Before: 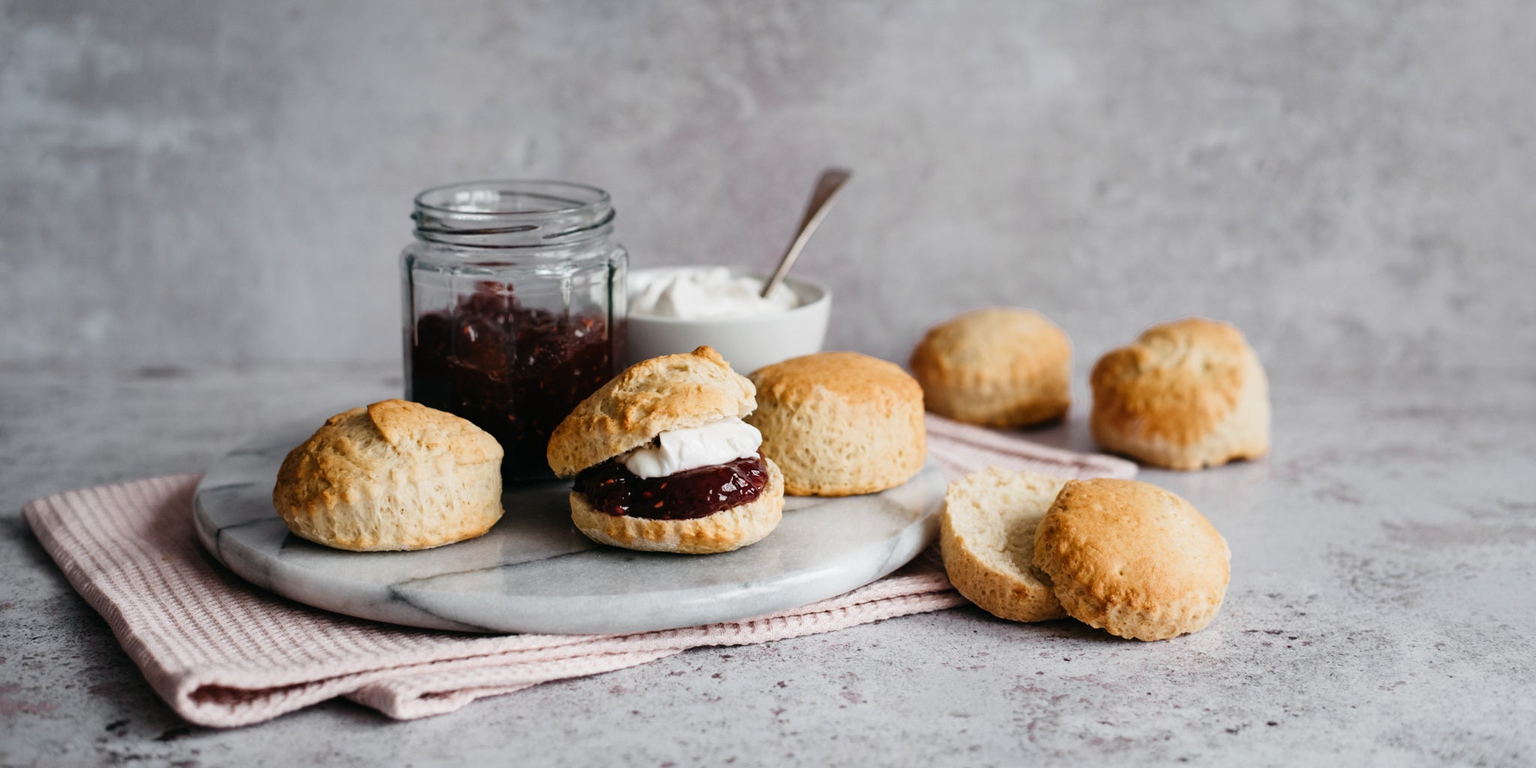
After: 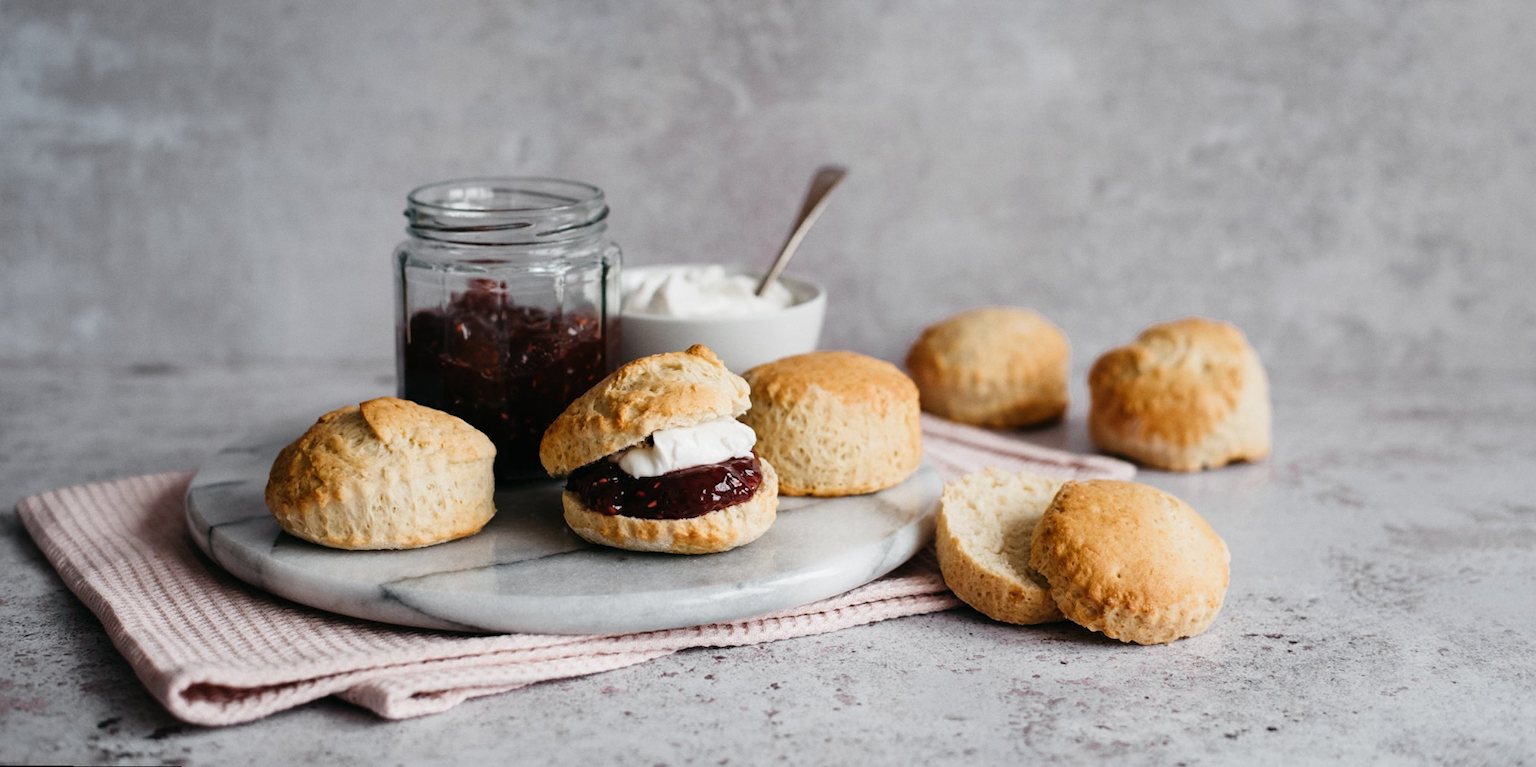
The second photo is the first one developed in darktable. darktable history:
rotate and perspective: rotation 0.192°, lens shift (horizontal) -0.015, crop left 0.005, crop right 0.996, crop top 0.006, crop bottom 0.99
grain: coarseness 0.09 ISO, strength 10%
